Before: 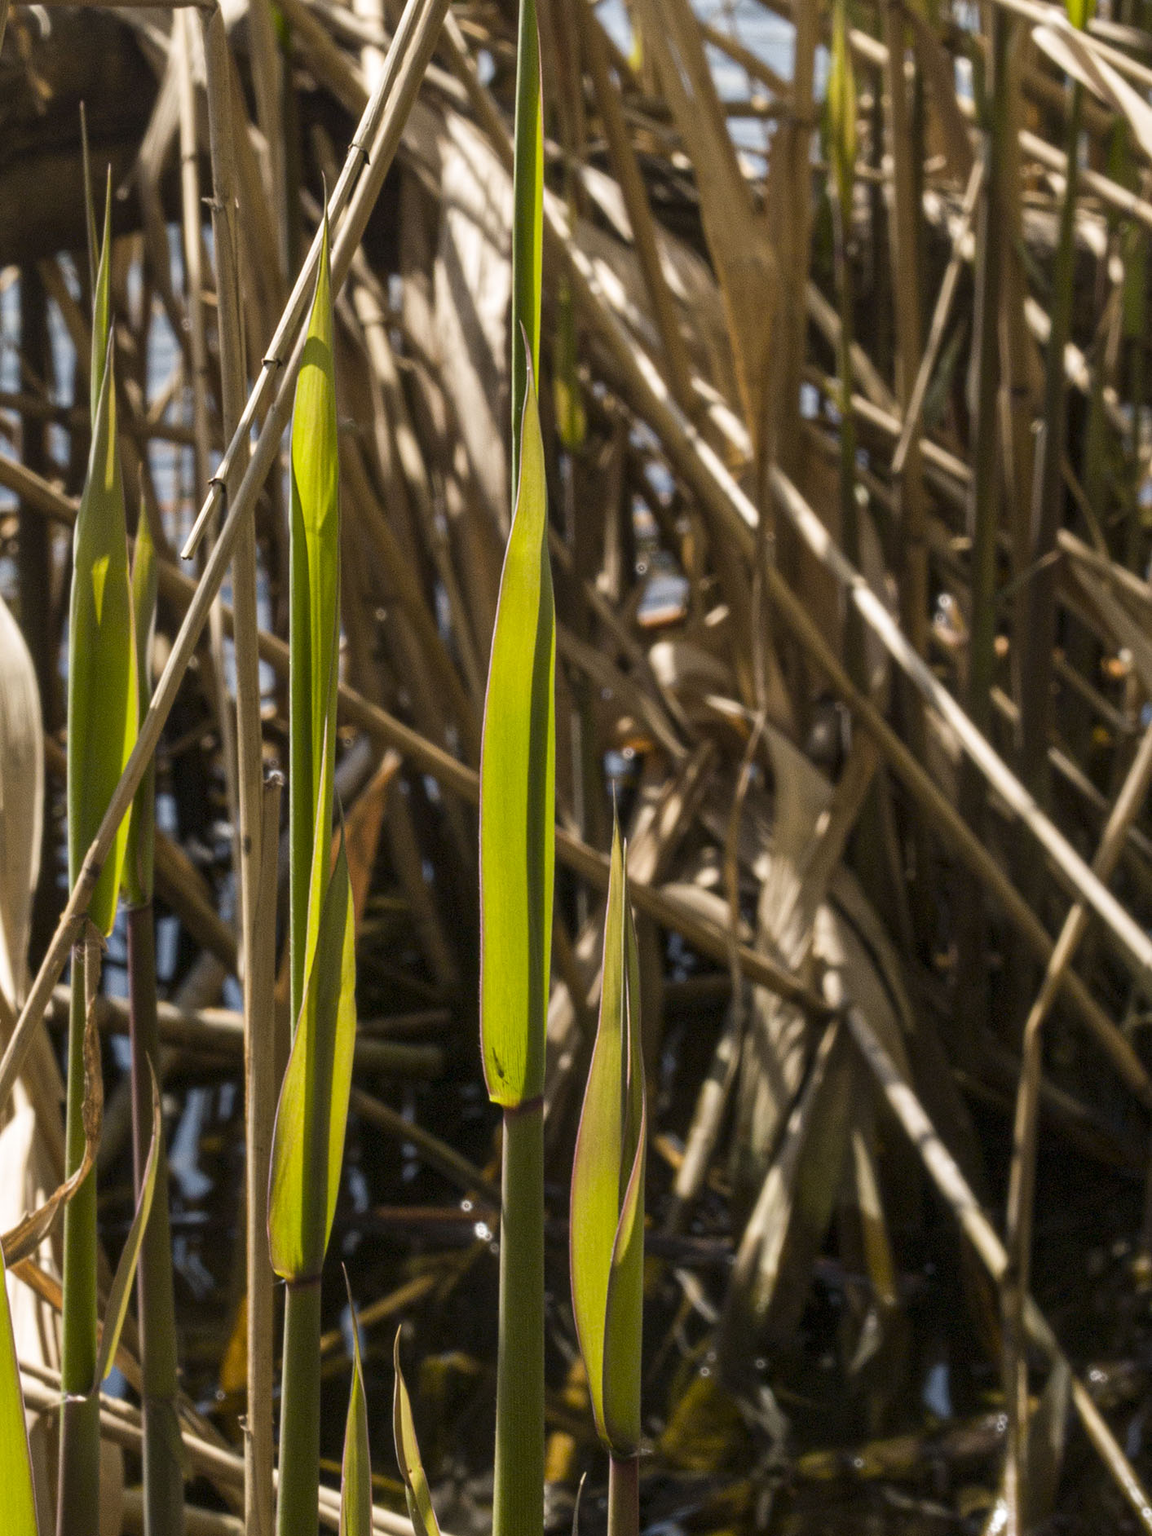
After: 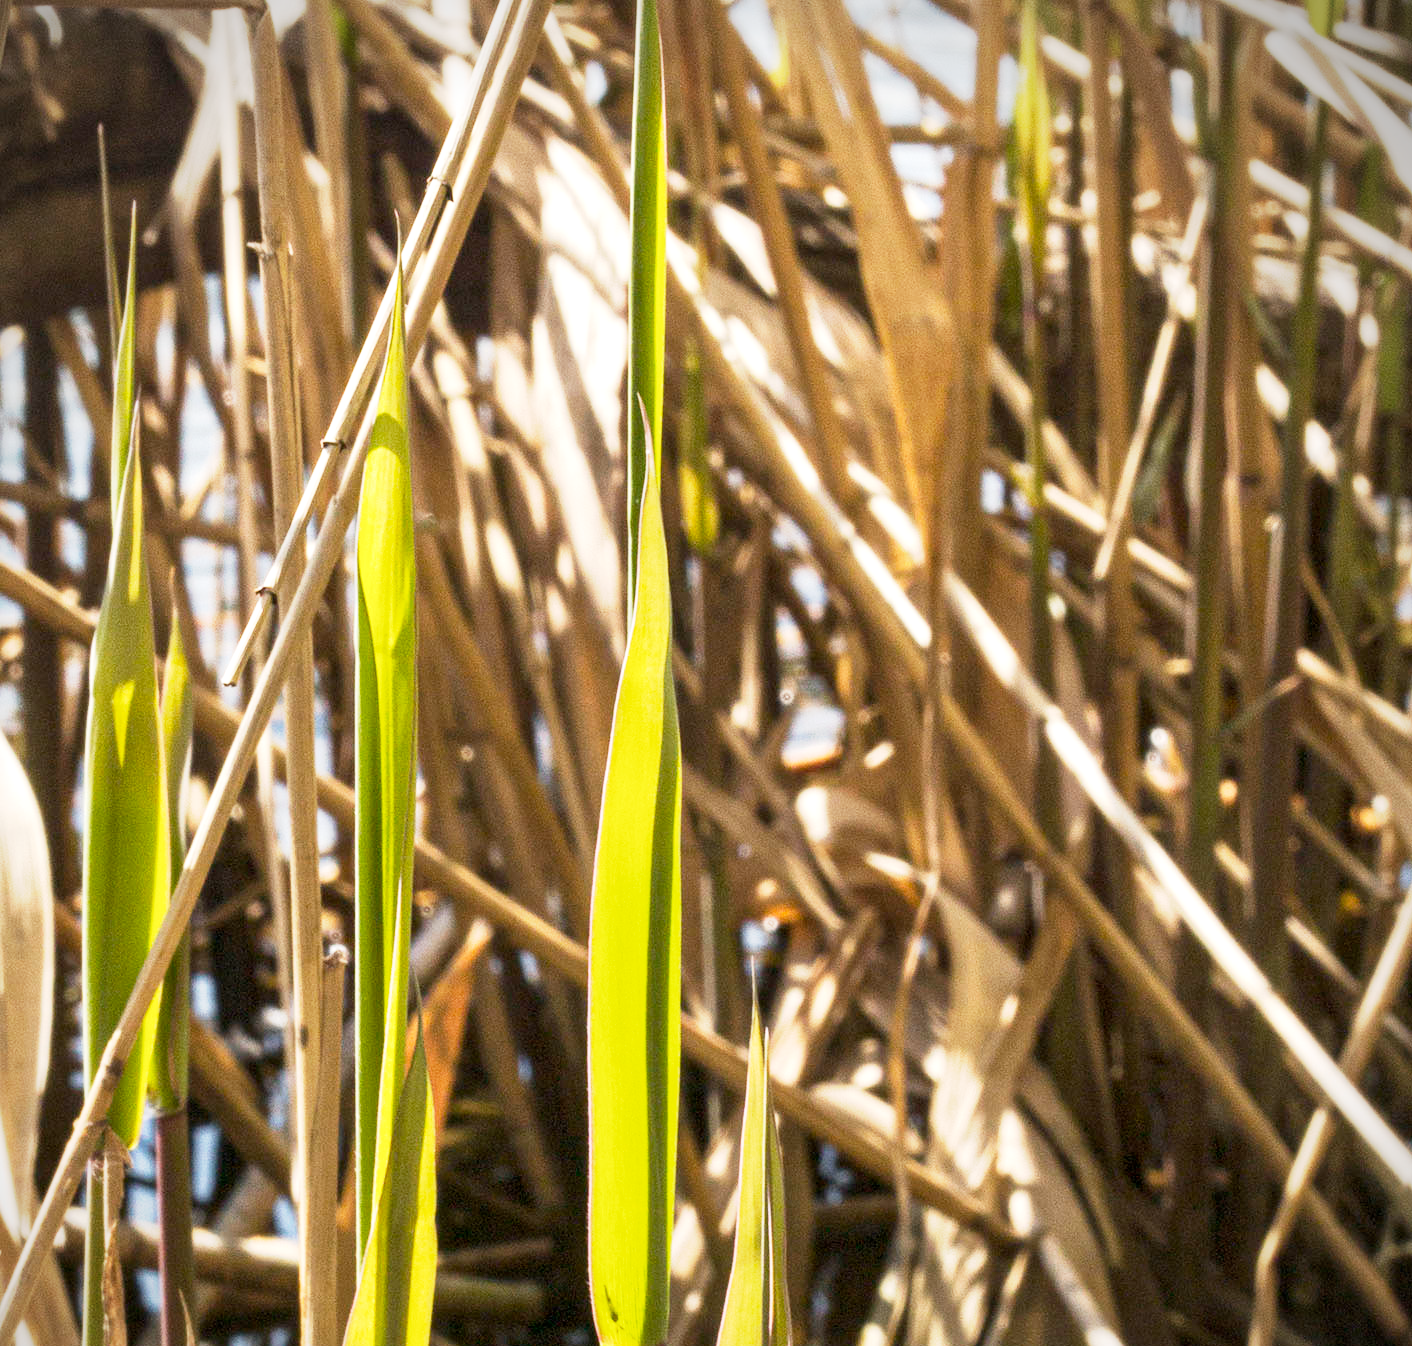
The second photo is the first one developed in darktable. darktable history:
base curve: curves: ch0 [(0, 0) (0.088, 0.125) (0.176, 0.251) (0.354, 0.501) (0.613, 0.749) (1, 0.877)], preserve colors none
crop: right 0.001%, bottom 28.538%
exposure: exposure 1.166 EV, compensate exposure bias true, compensate highlight preservation false
vignetting: fall-off start 92.3%, brightness -0.577, saturation -0.265, center (-0.036, 0.146)
